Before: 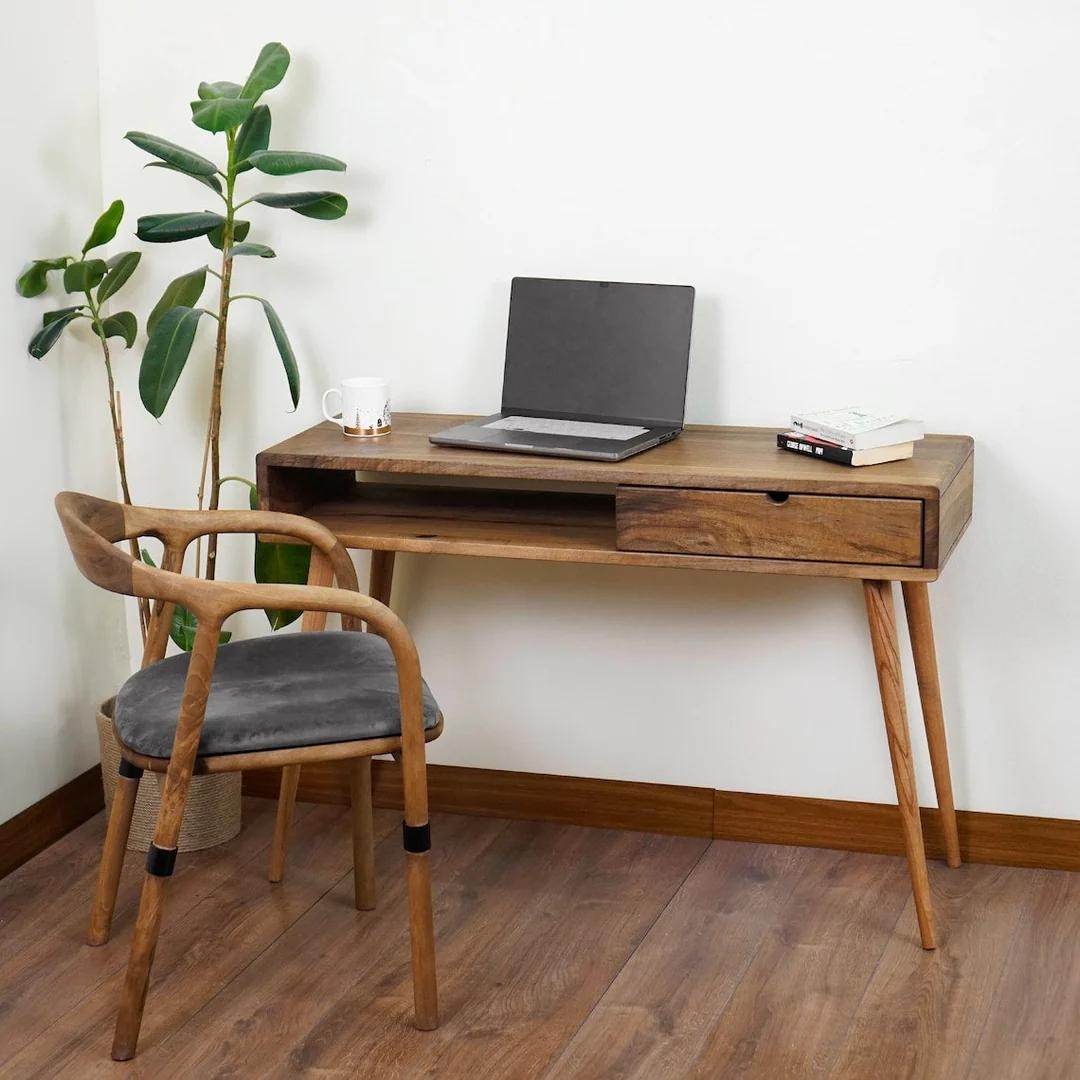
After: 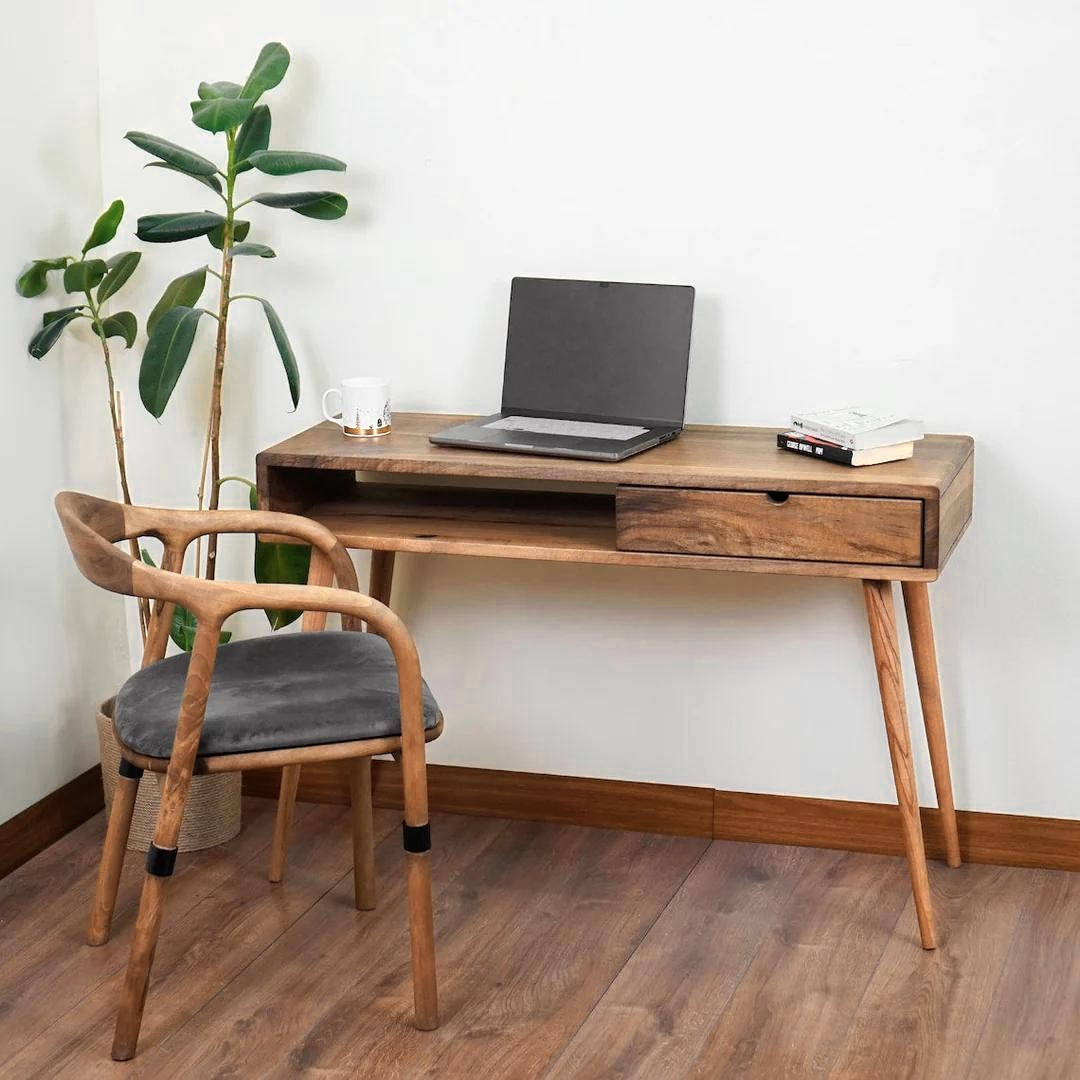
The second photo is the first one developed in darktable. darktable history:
color zones: curves: ch0 [(0.018, 0.548) (0.224, 0.64) (0.425, 0.447) (0.675, 0.575) (0.732, 0.579)]; ch1 [(0.066, 0.487) (0.25, 0.5) (0.404, 0.43) (0.75, 0.421) (0.956, 0.421)]; ch2 [(0.044, 0.561) (0.215, 0.465) (0.399, 0.544) (0.465, 0.548) (0.614, 0.447) (0.724, 0.43) (0.882, 0.623) (0.956, 0.632)]
